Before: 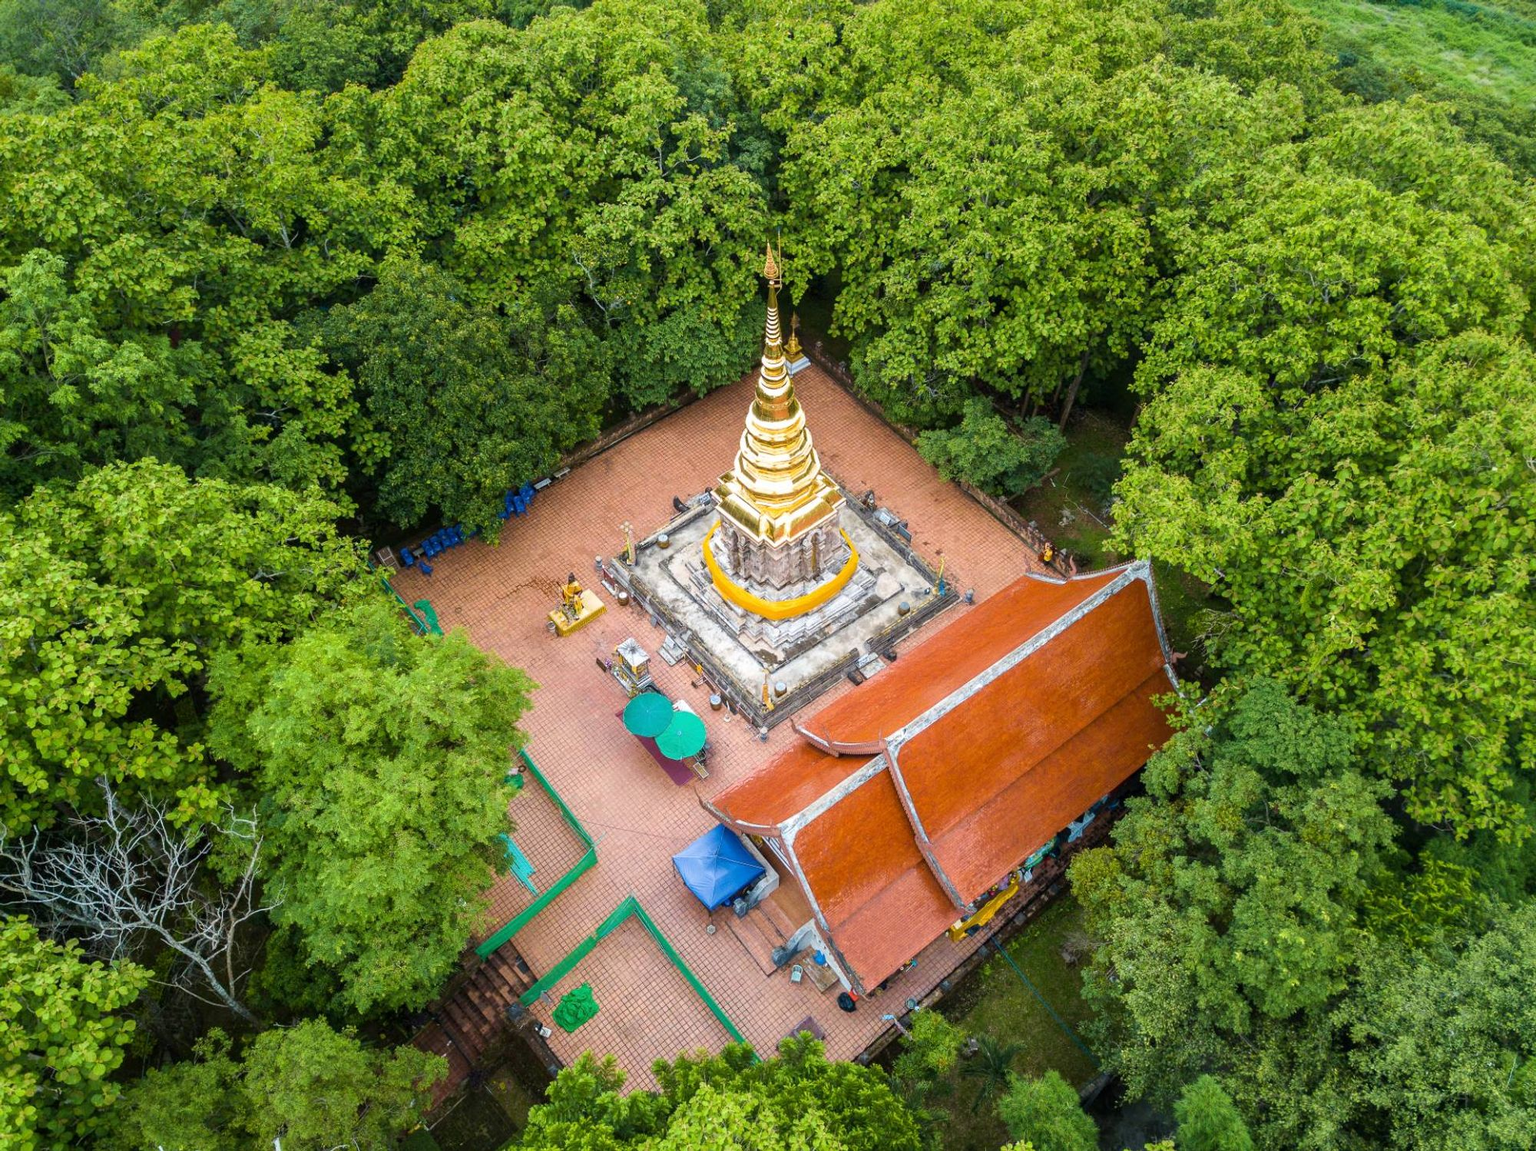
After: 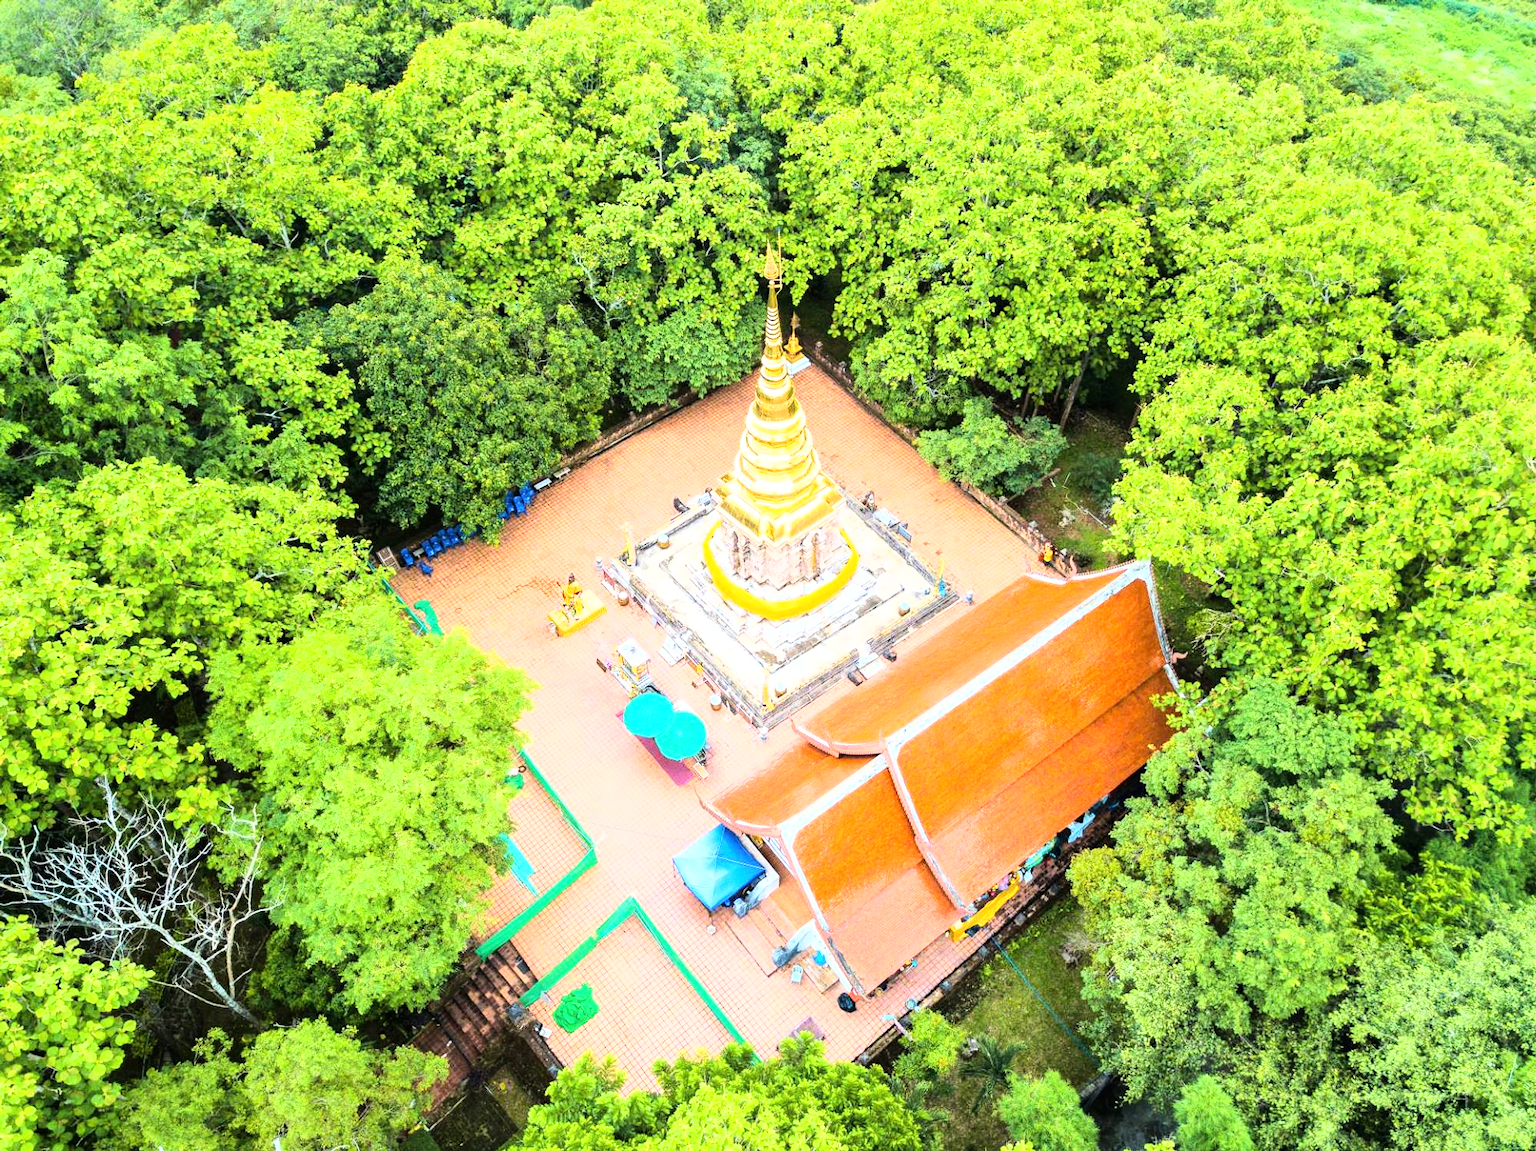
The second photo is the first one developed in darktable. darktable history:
base curve: curves: ch0 [(0, 0.003) (0.001, 0.002) (0.006, 0.004) (0.02, 0.022) (0.048, 0.086) (0.094, 0.234) (0.162, 0.431) (0.258, 0.629) (0.385, 0.8) (0.548, 0.918) (0.751, 0.988) (1, 1)]
exposure: exposure 0.6 EV, compensate exposure bias true, compensate highlight preservation false
